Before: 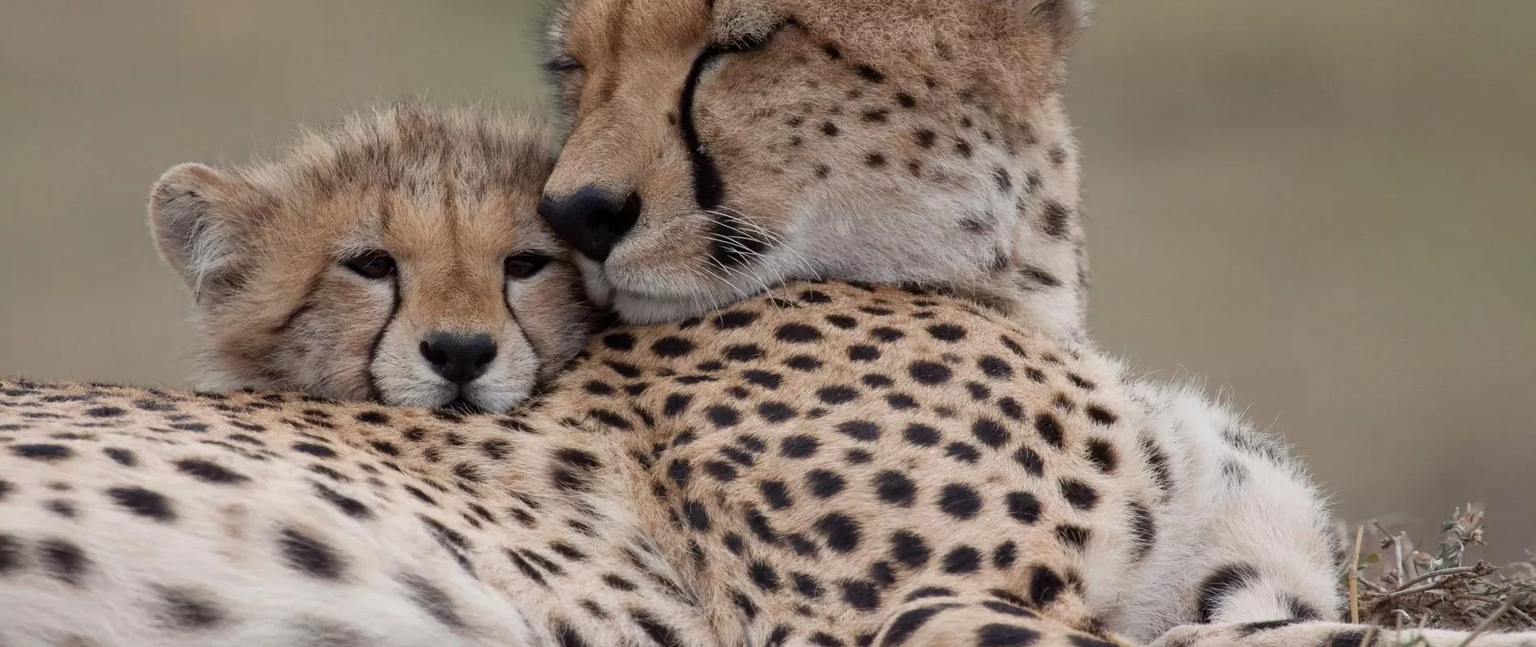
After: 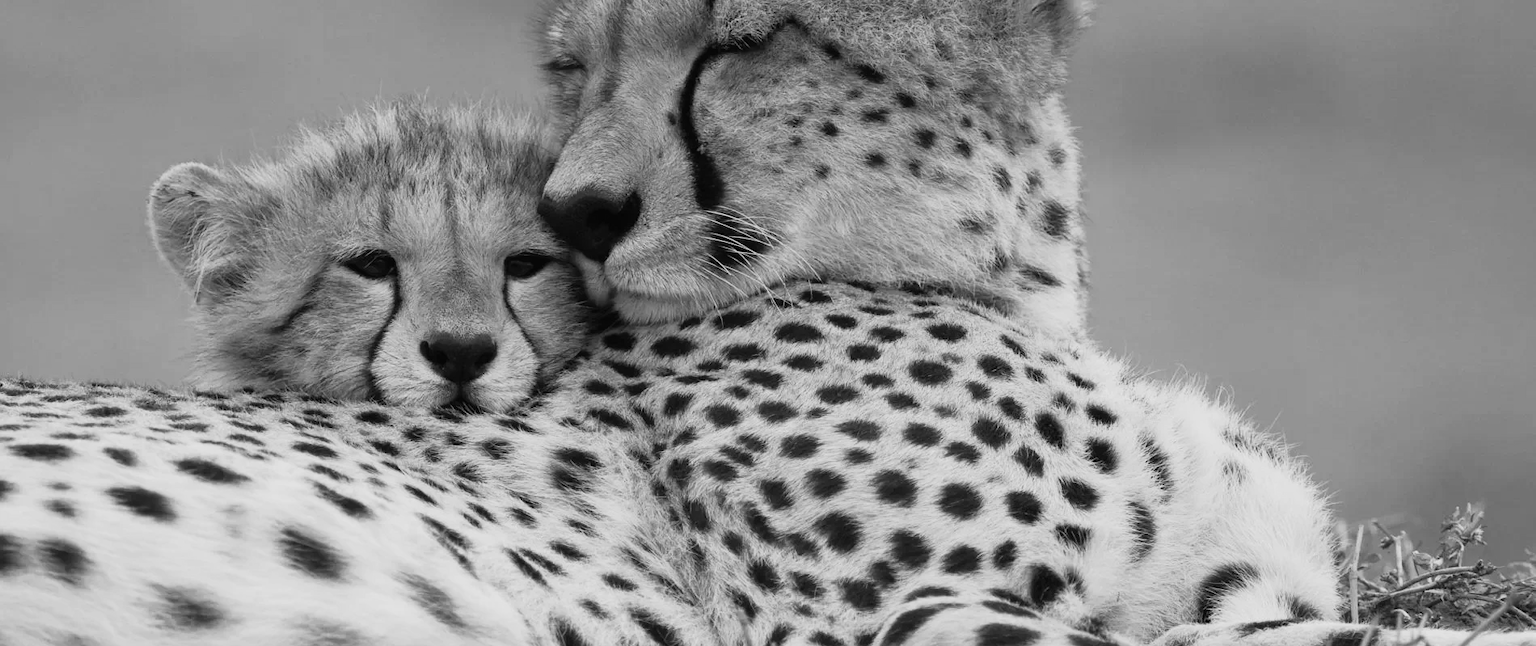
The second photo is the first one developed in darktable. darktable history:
monochrome: a -4.13, b 5.16, size 1
tone curve: curves: ch0 [(0, 0.013) (0.104, 0.103) (0.258, 0.267) (0.448, 0.489) (0.709, 0.794) (0.895, 0.915) (0.994, 0.971)]; ch1 [(0, 0) (0.335, 0.298) (0.446, 0.416) (0.488, 0.488) (0.515, 0.504) (0.581, 0.615) (0.635, 0.661) (1, 1)]; ch2 [(0, 0) (0.314, 0.306) (0.436, 0.447) (0.502, 0.5) (0.538, 0.541) (0.568, 0.603) (0.641, 0.635) (0.717, 0.701) (1, 1)], color space Lab, independent channels, preserve colors none
